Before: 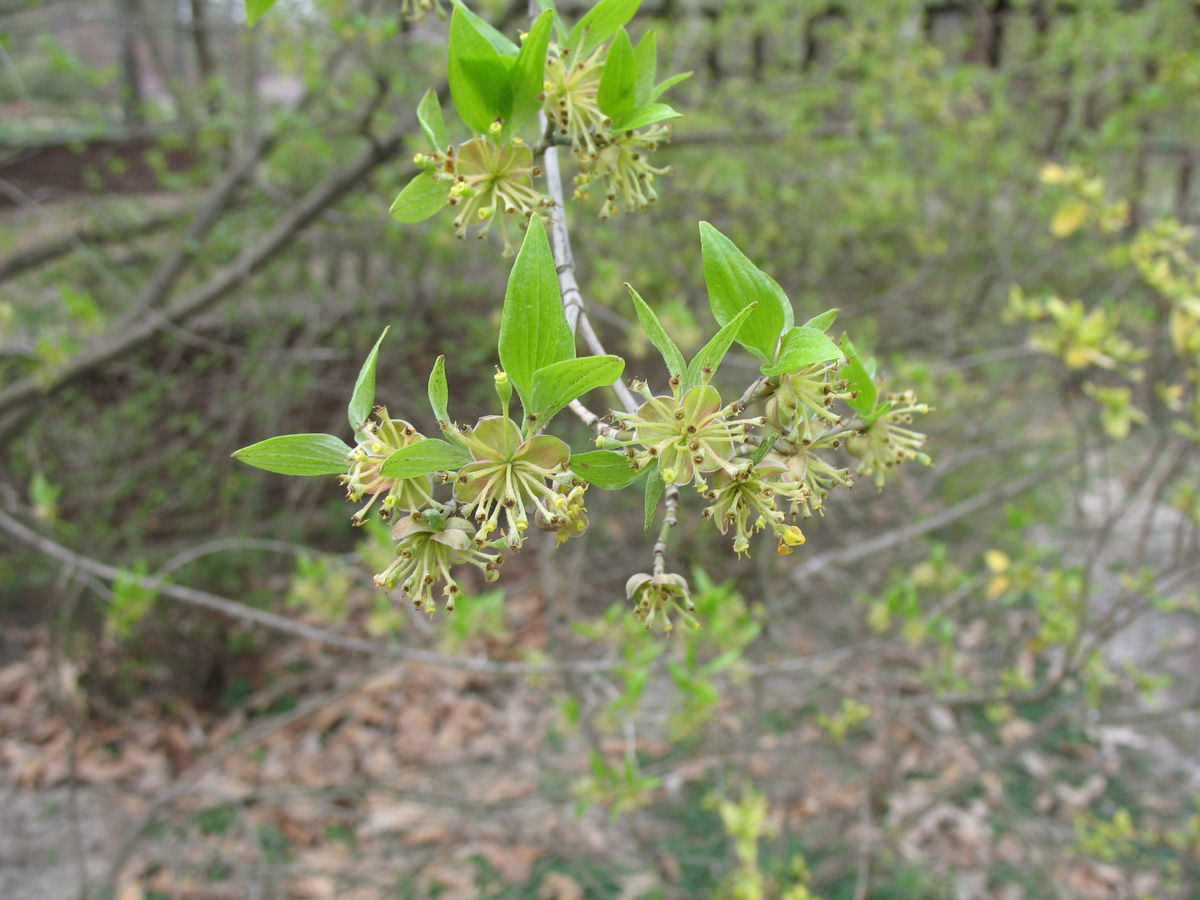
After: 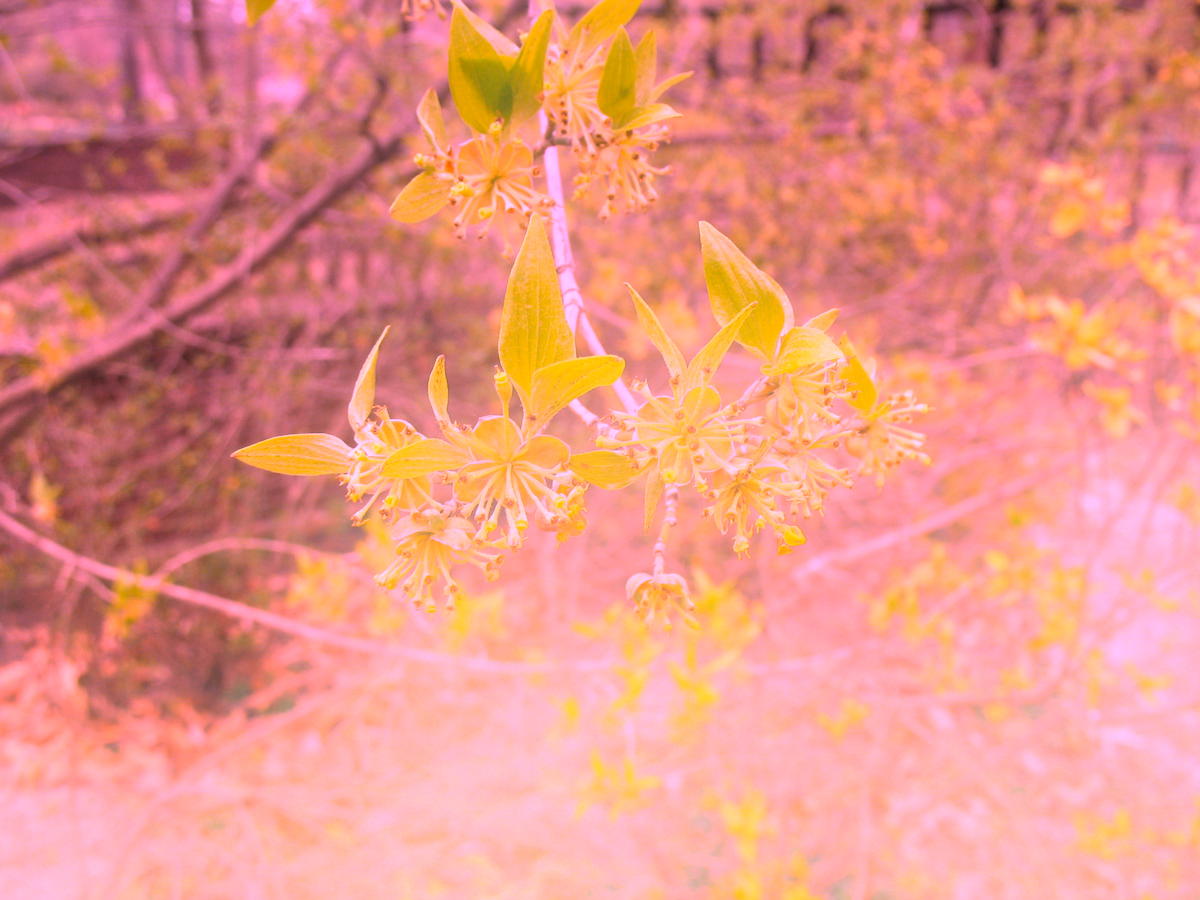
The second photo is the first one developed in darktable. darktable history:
white balance: red 2.207, blue 1.293
color contrast: green-magenta contrast 0.85, blue-yellow contrast 1.25, unbound 0
graduated density: hue 238.83°, saturation 50%
bloom: on, module defaults
